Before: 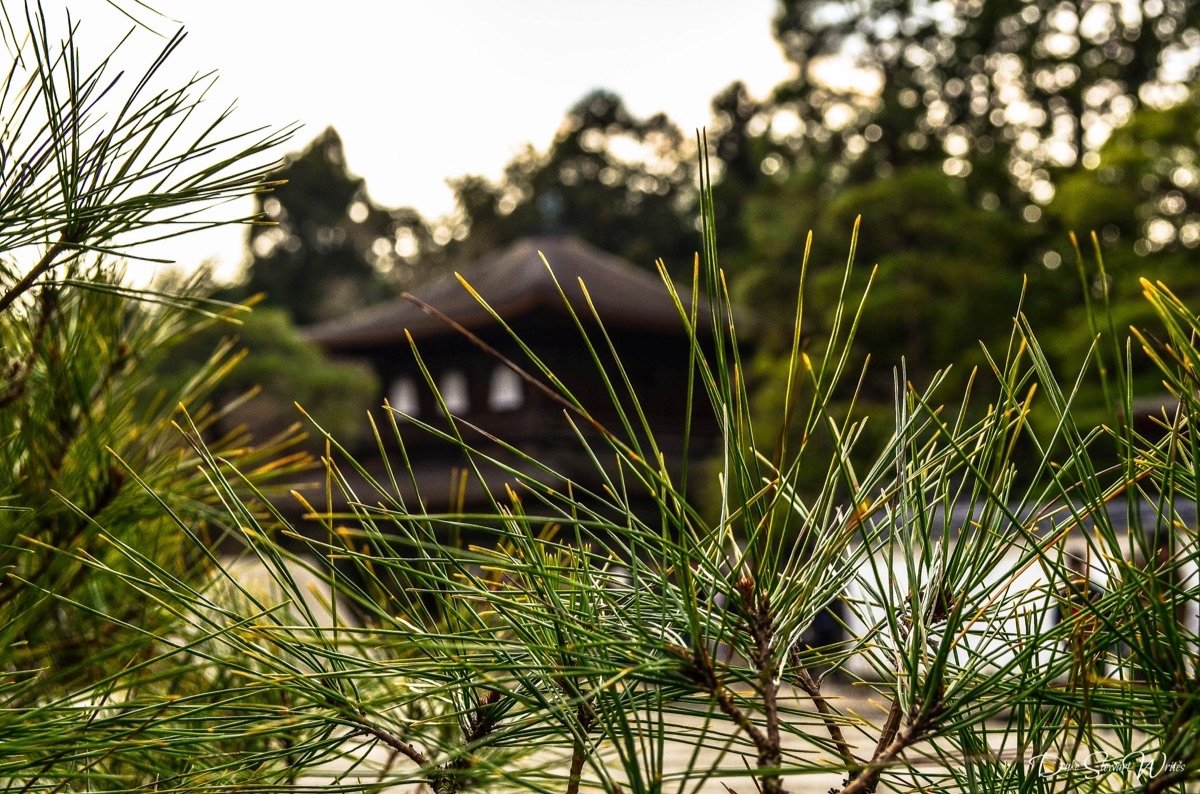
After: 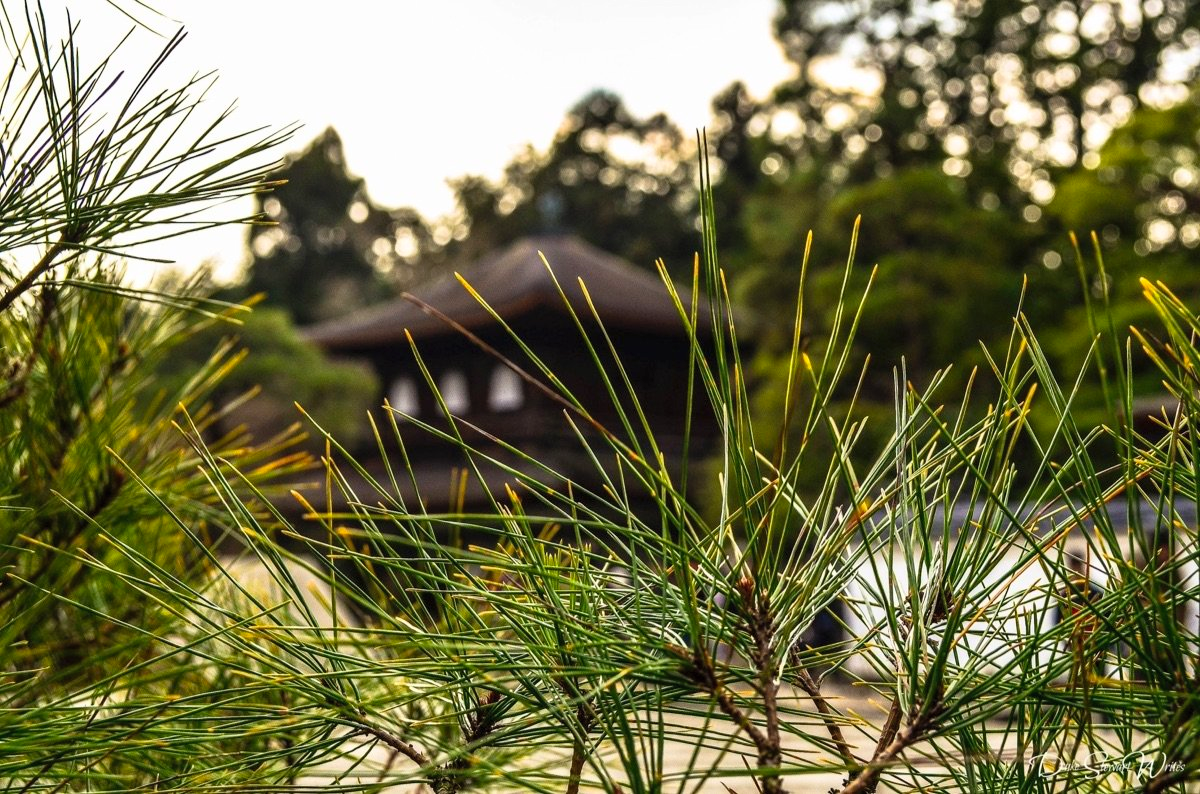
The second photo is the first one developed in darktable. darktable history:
contrast brightness saturation: contrast 0.073, brightness 0.075, saturation 0.176
